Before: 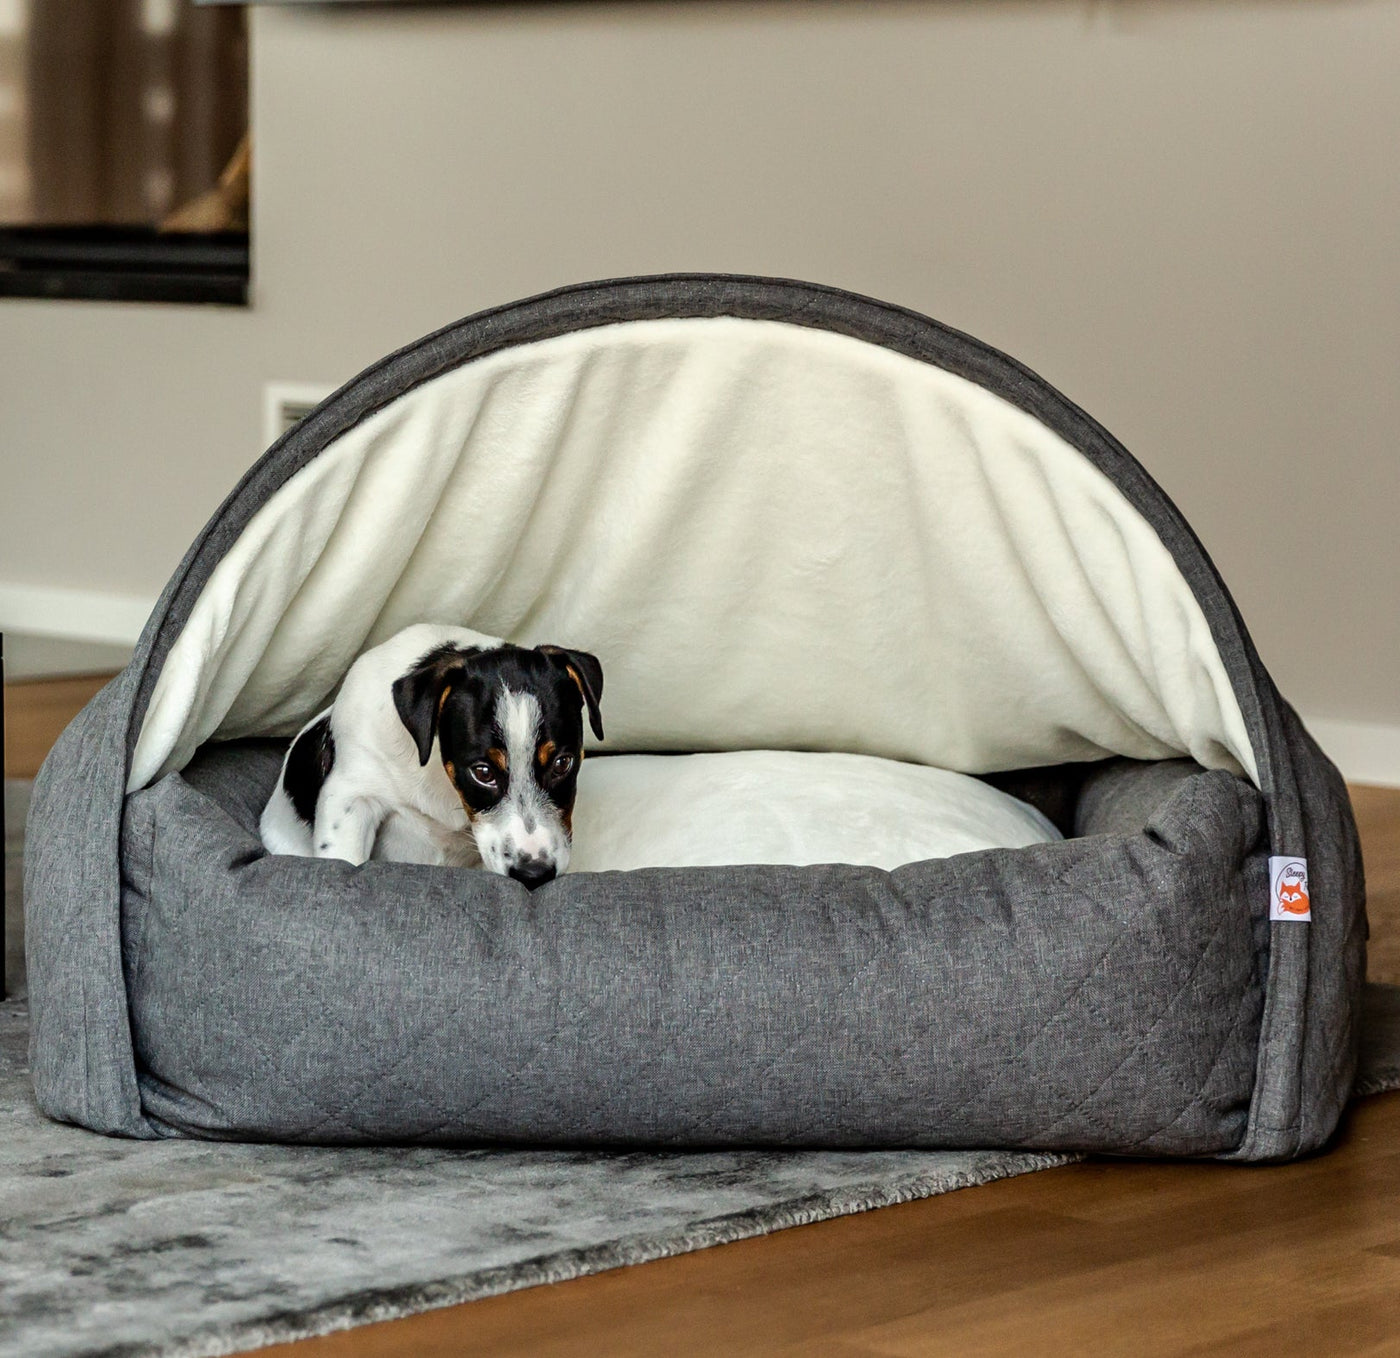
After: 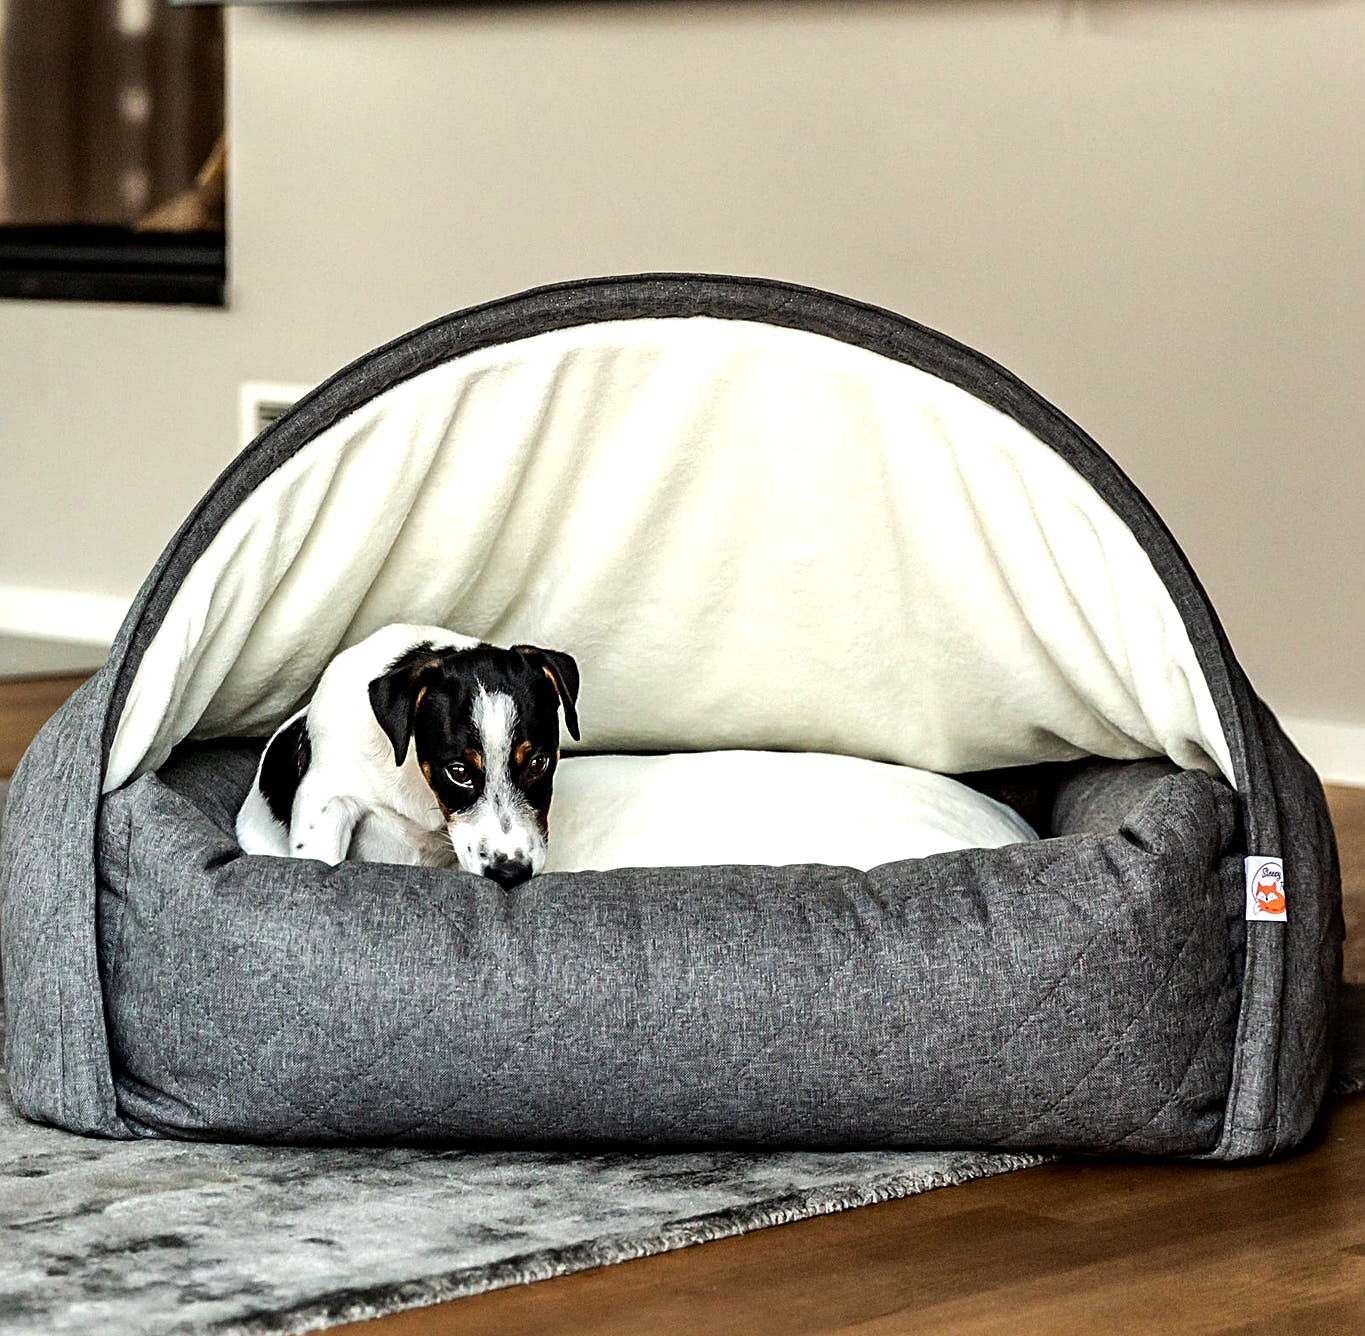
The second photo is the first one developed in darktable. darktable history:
crop and rotate: left 1.74%, right 0.743%, bottom 1.566%
tone equalizer: -8 EV -0.741 EV, -7 EV -0.702 EV, -6 EV -0.603 EV, -5 EV -0.384 EV, -3 EV 0.398 EV, -2 EV 0.6 EV, -1 EV 0.675 EV, +0 EV 0.739 EV, edges refinement/feathering 500, mask exposure compensation -1.57 EV, preserve details no
sharpen: on, module defaults
exposure: black level correction 0, compensate highlight preservation false
local contrast: mode bilateral grid, contrast 20, coarseness 49, detail 119%, midtone range 0.2
